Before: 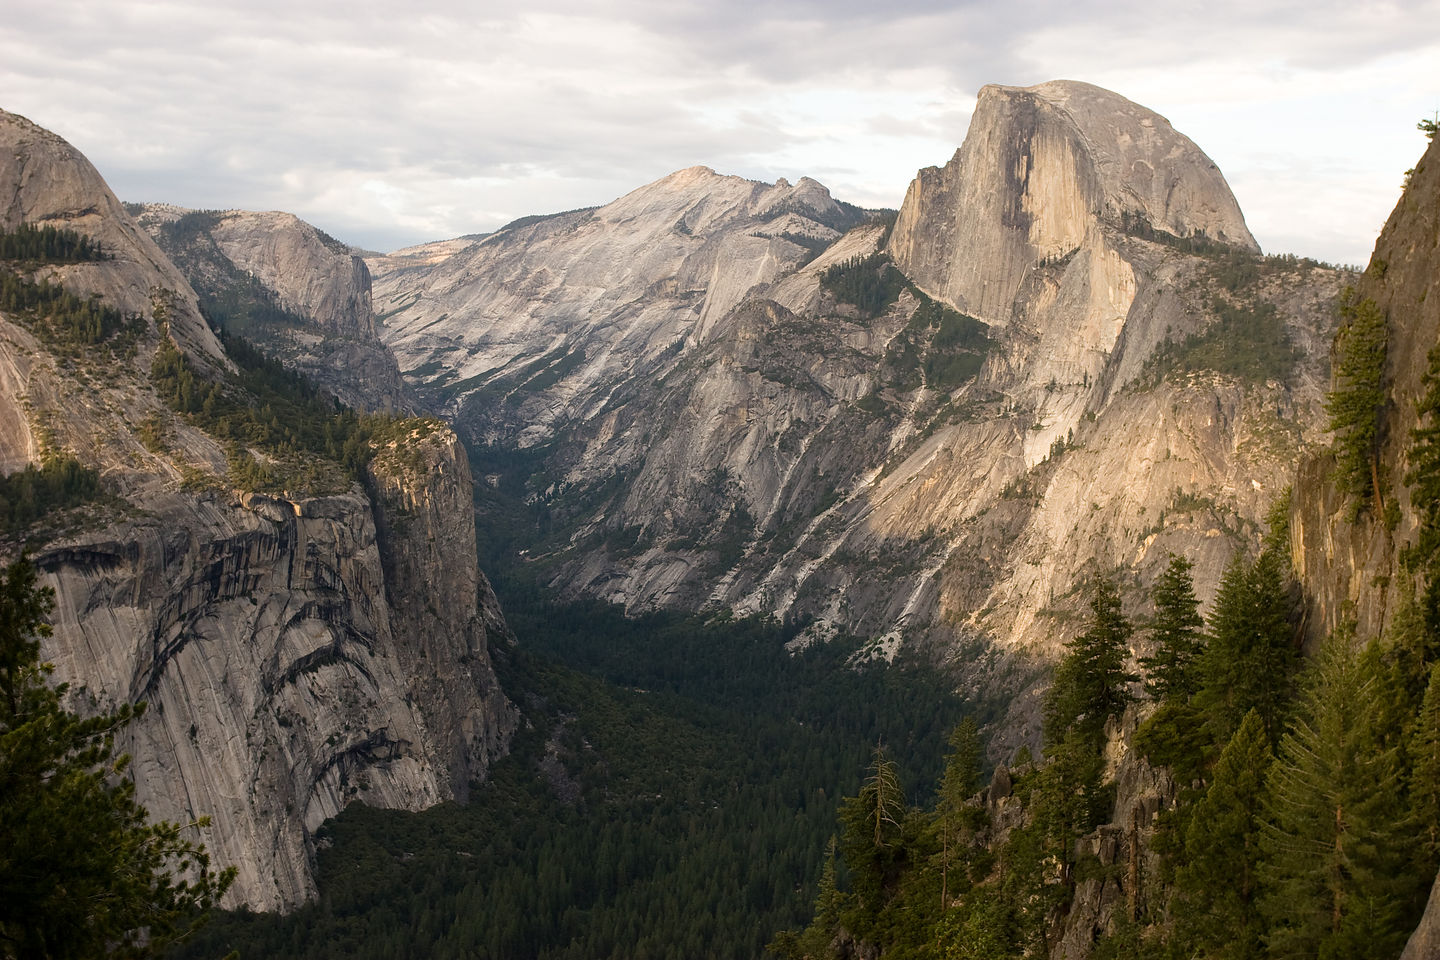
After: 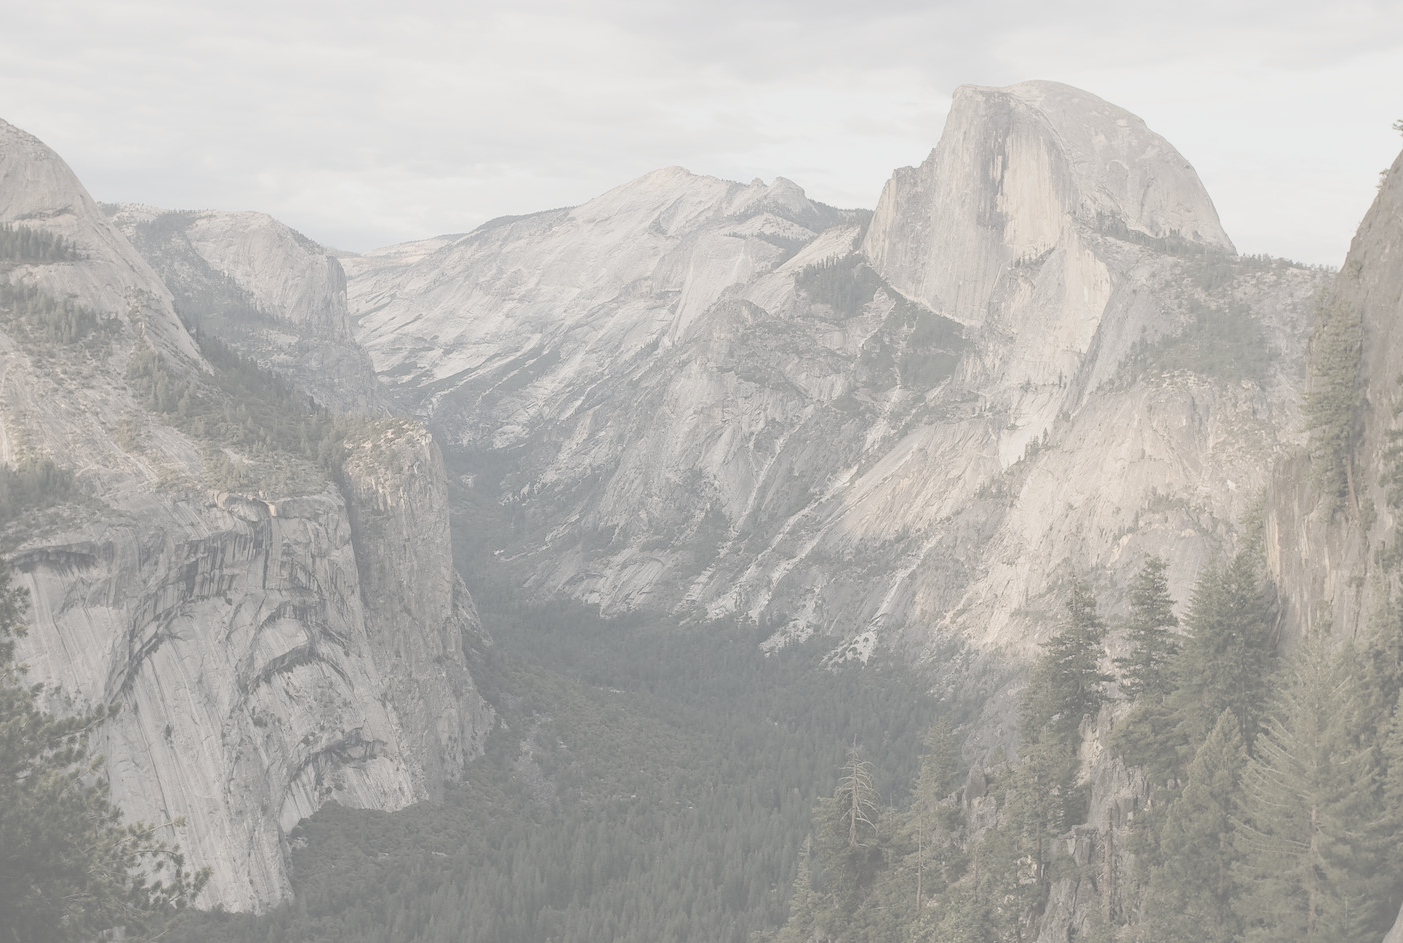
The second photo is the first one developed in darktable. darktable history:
contrast brightness saturation: contrast -0.338, brightness 0.746, saturation -0.767
crop and rotate: left 1.787%, right 0.753%, bottom 1.699%
